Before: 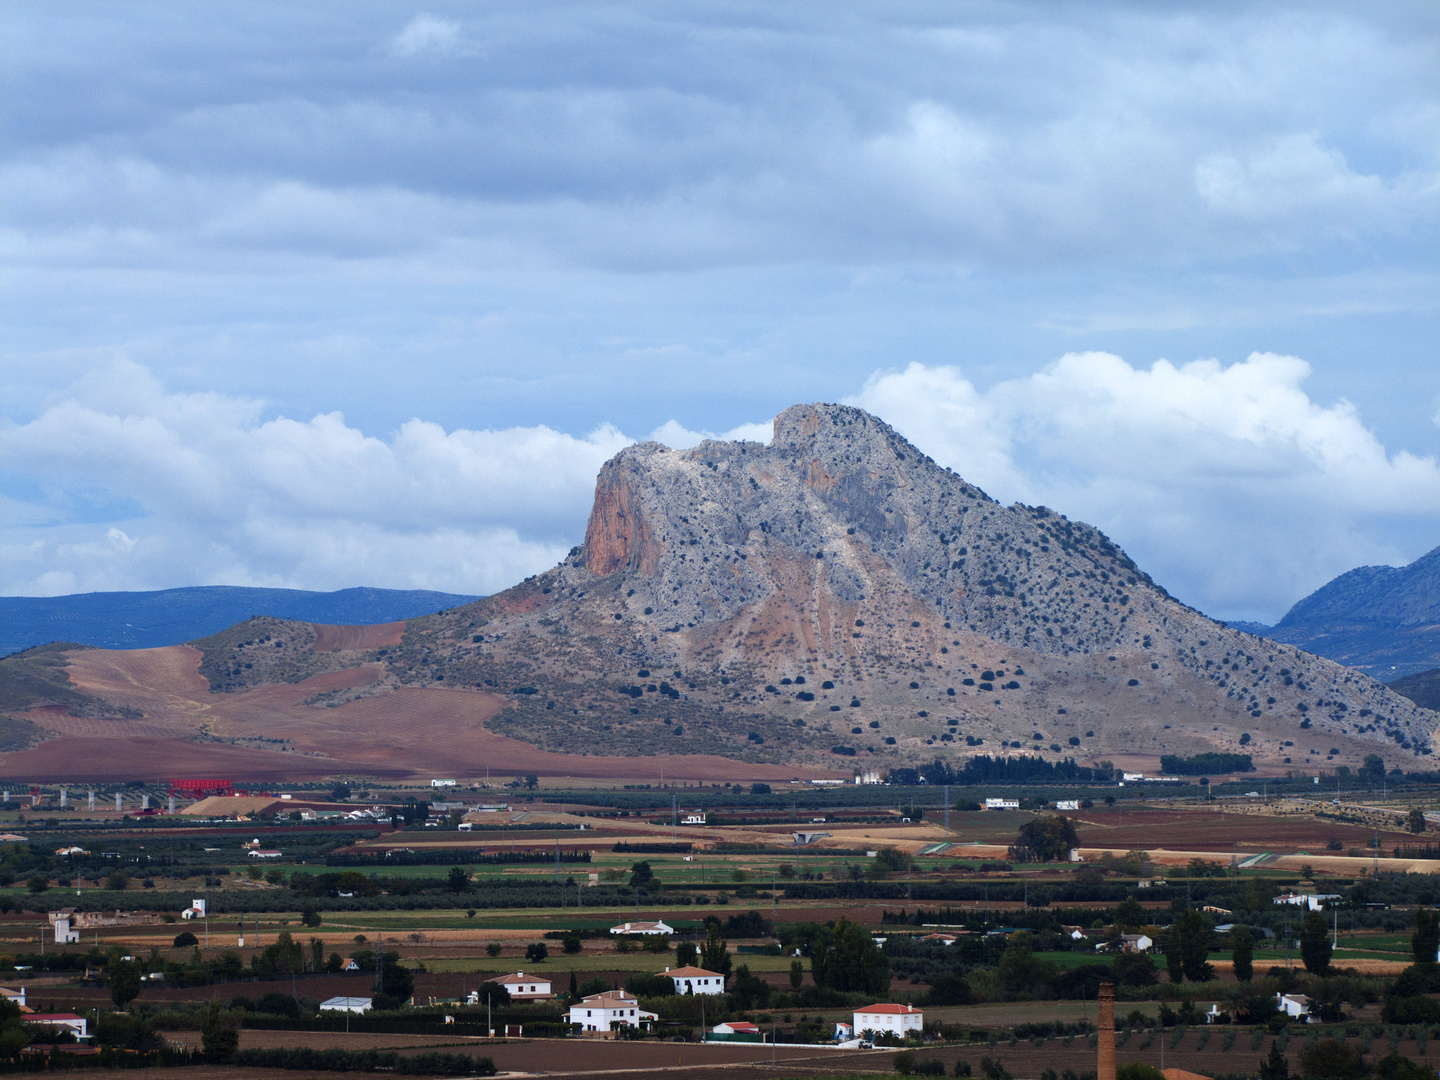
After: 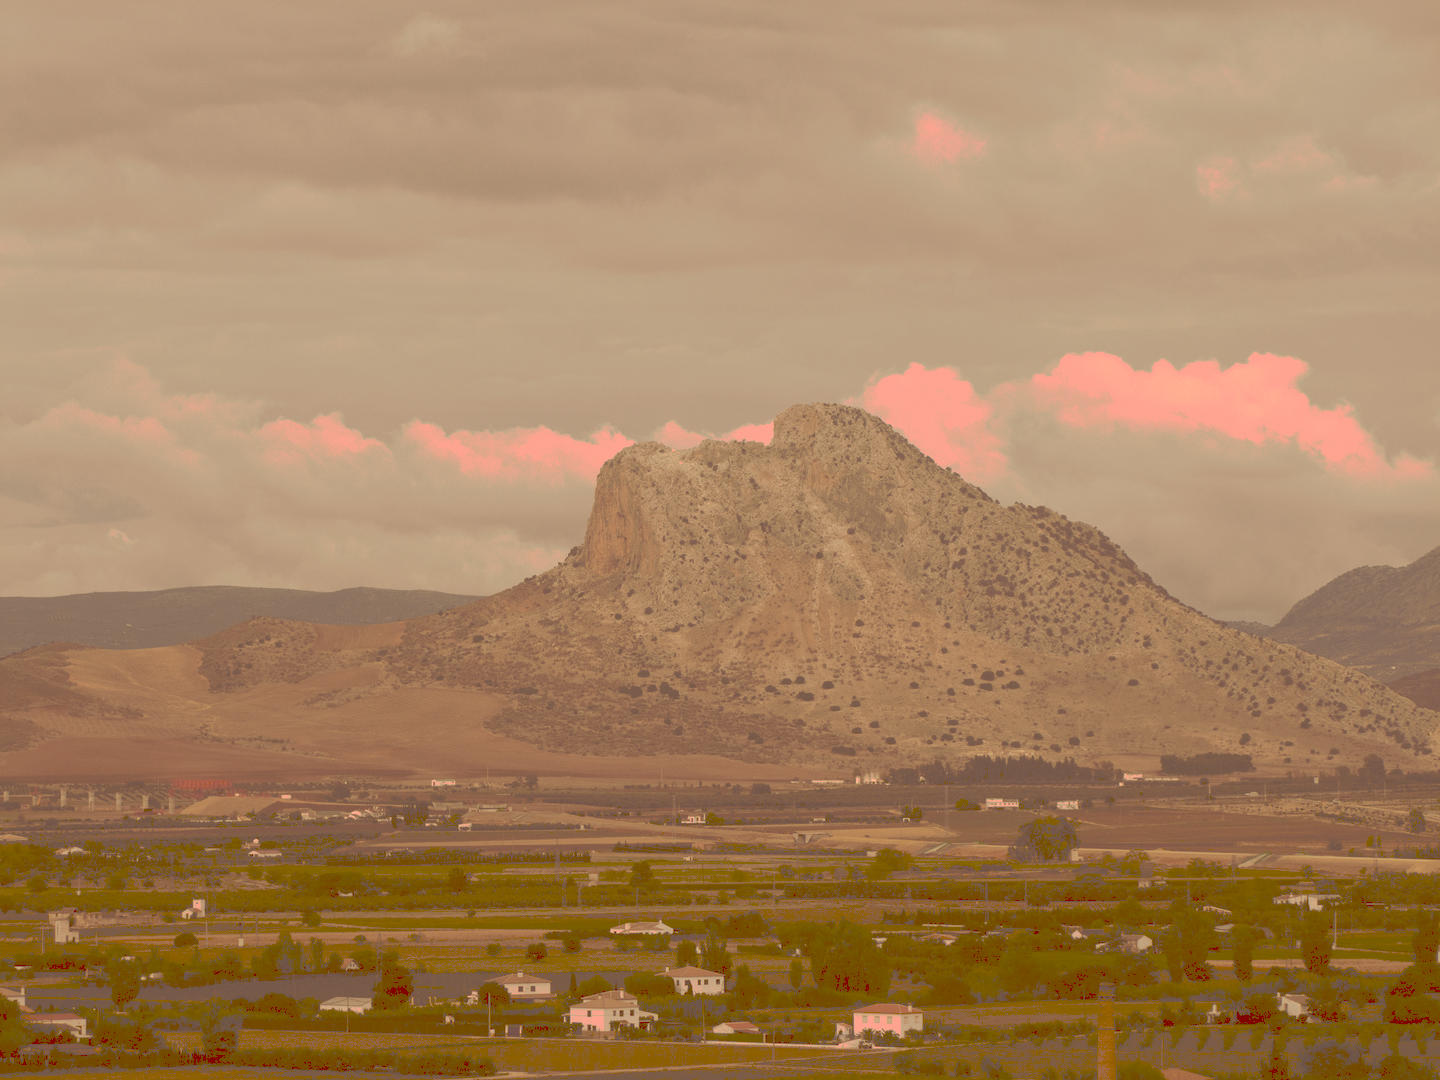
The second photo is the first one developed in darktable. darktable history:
tone curve: curves: ch0 [(0, 0) (0.003, 0.322) (0.011, 0.327) (0.025, 0.345) (0.044, 0.365) (0.069, 0.378) (0.1, 0.391) (0.136, 0.403) (0.177, 0.412) (0.224, 0.429) (0.277, 0.448) (0.335, 0.474) (0.399, 0.503) (0.468, 0.537) (0.543, 0.57) (0.623, 0.61) (0.709, 0.653) (0.801, 0.699) (0.898, 0.75) (1, 1)], preserve colors none
color look up table: target L [96.47, 85, 88.94, 79.45, 75.85, 63.19, 69.02, 71.4, 66.75, 48.12, 52.43, 57, 41.42, 18.89, 5.6, 204.45, 78.59, 68.57, 61.8, 62.06, 59.51, 50.6, 48.87, 38.15, 25.82, 25.2, 19.92, 88.04, 81.83, 75.97, 66.44, 64.98, 60.09, 62.16, 46.29, 50.81, 35.33, 38.66, 40.14, 27.17, 13.52, 88.06, 74.59, 70.76, 75.11, 54.87, 48.39, 27.76, 15.59], target a [15.31, 11.64, 21.99, 17.77, -13.19, -39.73, -0.479, 4.096, 6.353, -21.86, 23.7, 17.67, -0.762, 13.56, 22.1, 0.001, 28.45, 60.73, 41.75, 58.86, 29.68, 87.51, 74.28, 43.75, 37.42, 63.23, 57.51, 27.76, 40.51, 57.11, 32.81, 89.02, 82.85, 39.06, 28.79, 66.56, 15.19, 36.79, 65.96, 63.45, 40.83, 10.65, -31.2, -4.726, 19.45, 6.654, 3.226, 16.03, 30.96], target b [52.62, 88.75, 75.82, 133.72, 54.21, 88.89, 114.7, 55.25, 105.61, 75.34, 89.76, 87.41, 70.84, 32.23, 9.355, -0.003, 105.55, 60.41, 100.14, 94.02, 64.56, 86.55, 81.19, 64.93, 44.1, 43.04, 33.86, 38.18, 51.64, 31.11, 29.53, 12.97, 36.32, 32.41, 59.51, 22, 3.434, 45.7, 65.84, 26.13, 22.8, 43, 39.06, 30.71, 48.76, 48.67, 15.83, 47.08, 26.27], num patches 49
